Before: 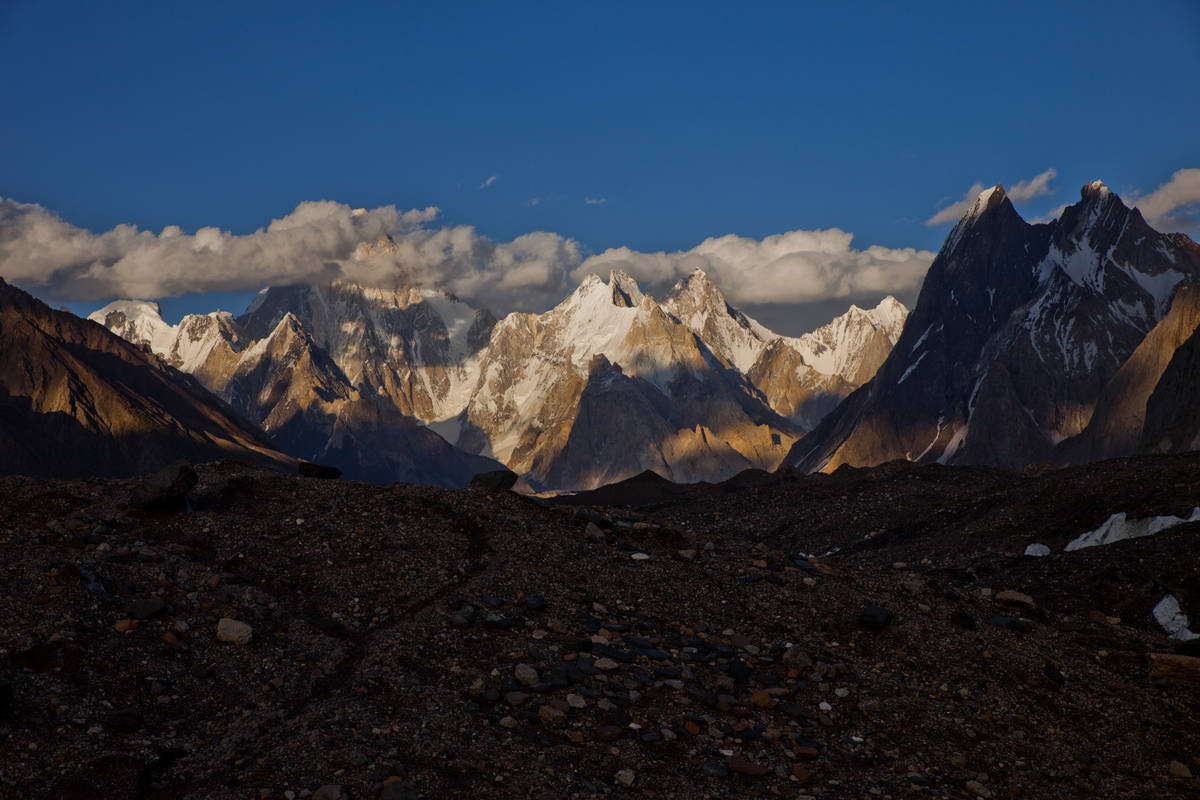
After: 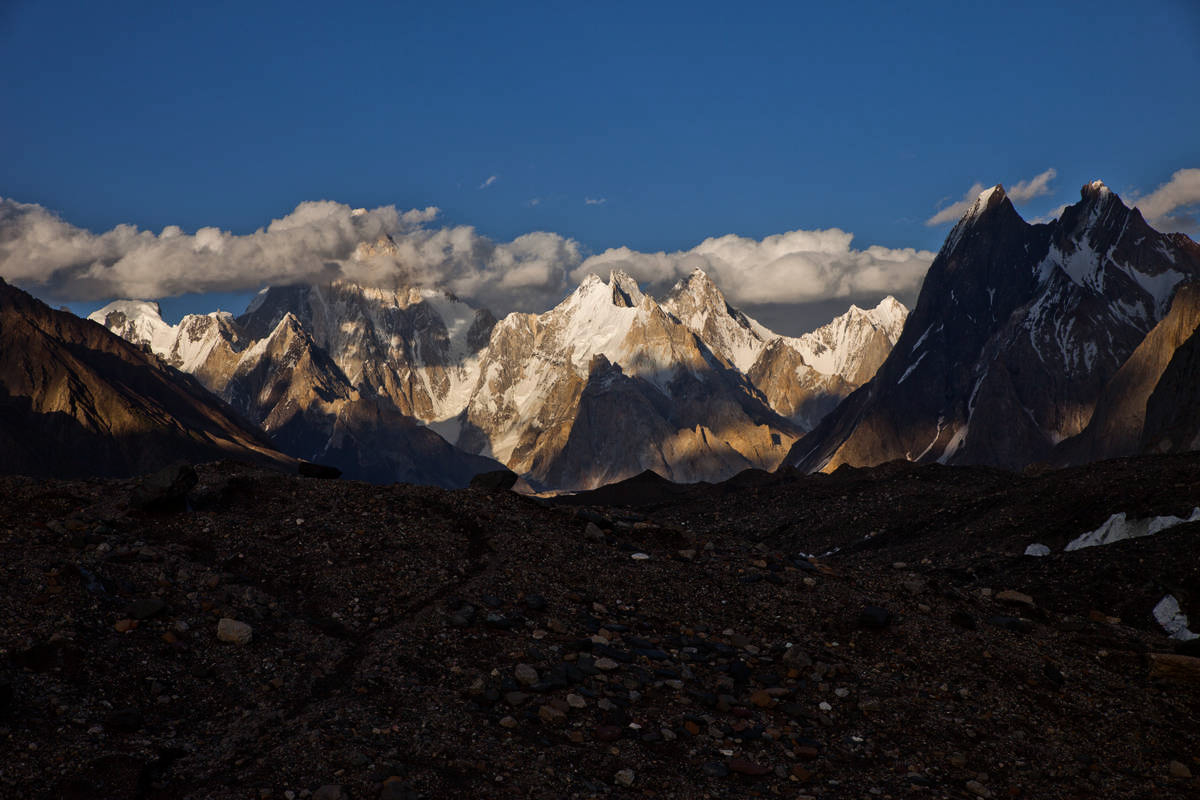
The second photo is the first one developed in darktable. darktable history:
contrast brightness saturation: saturation -0.056
tone equalizer: -8 EV -0.405 EV, -7 EV -0.417 EV, -6 EV -0.356 EV, -5 EV -0.194 EV, -3 EV 0.226 EV, -2 EV 0.343 EV, -1 EV 0.408 EV, +0 EV 0.39 EV, edges refinement/feathering 500, mask exposure compensation -1.57 EV, preserve details no
